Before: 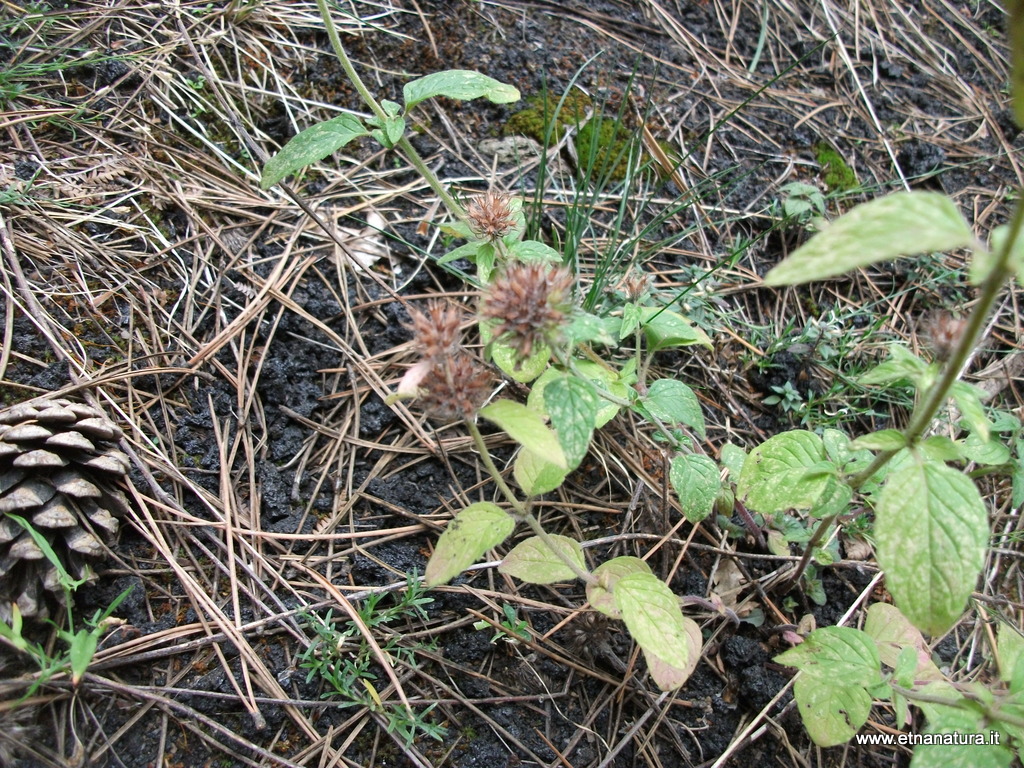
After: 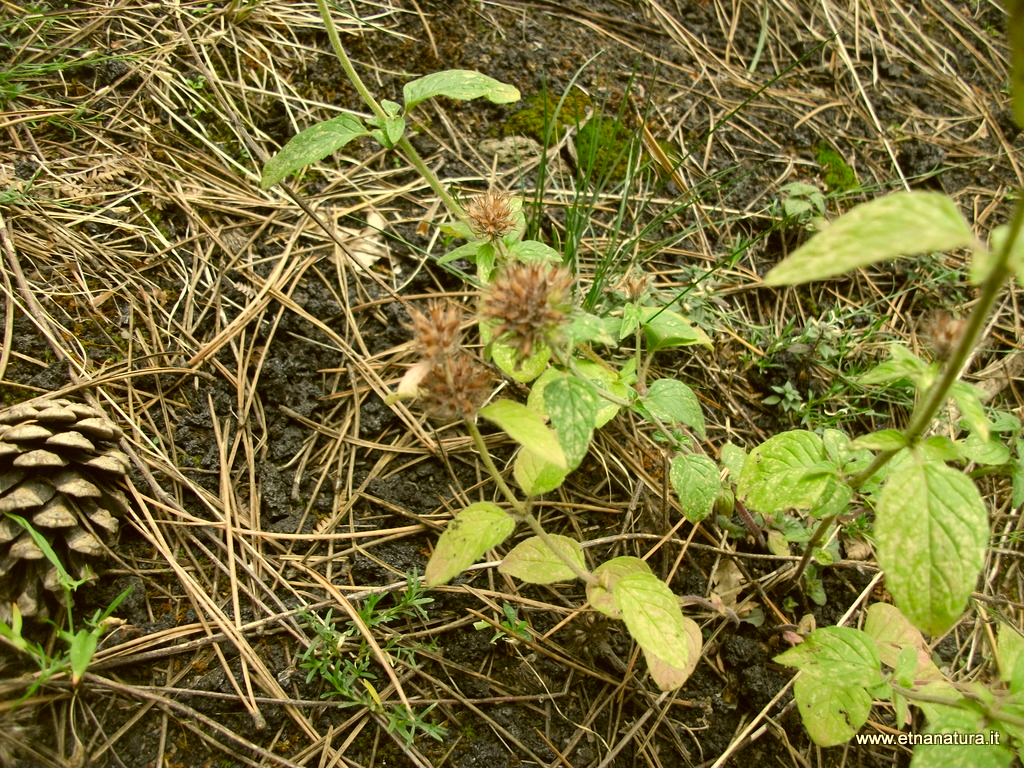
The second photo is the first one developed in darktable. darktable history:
color correction: highlights a* 0.098, highlights b* 29.41, shadows a* -0.289, shadows b* 21.46
